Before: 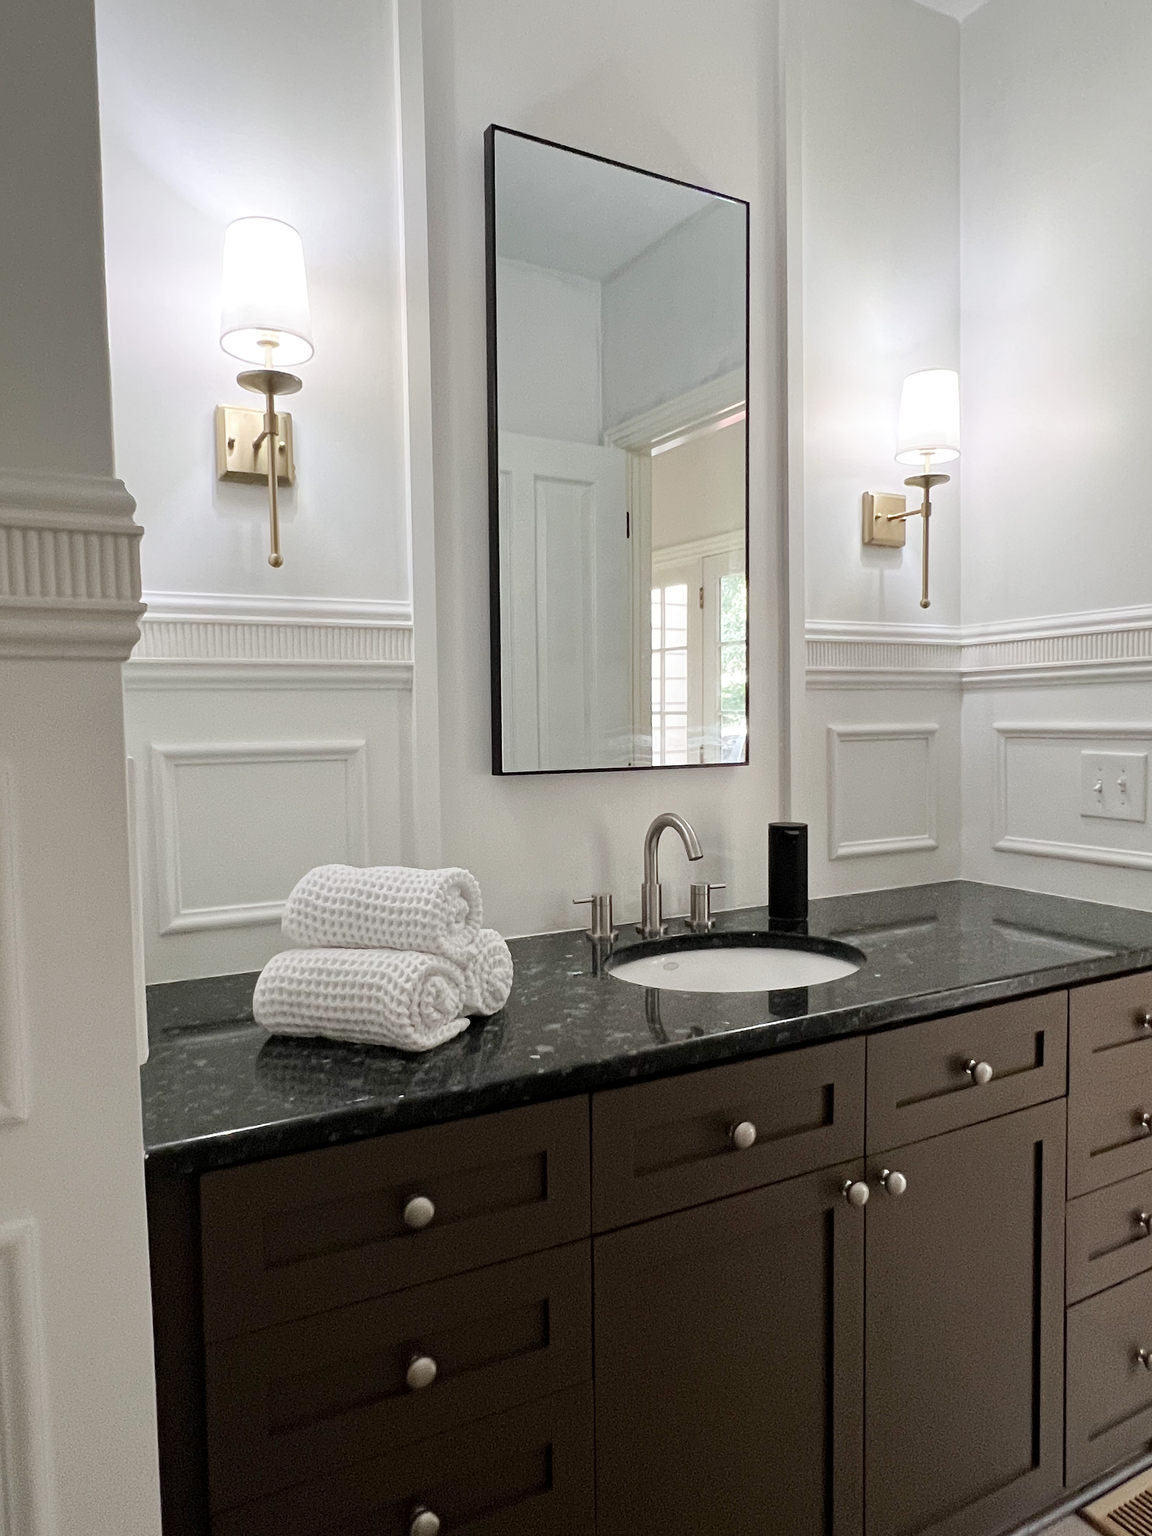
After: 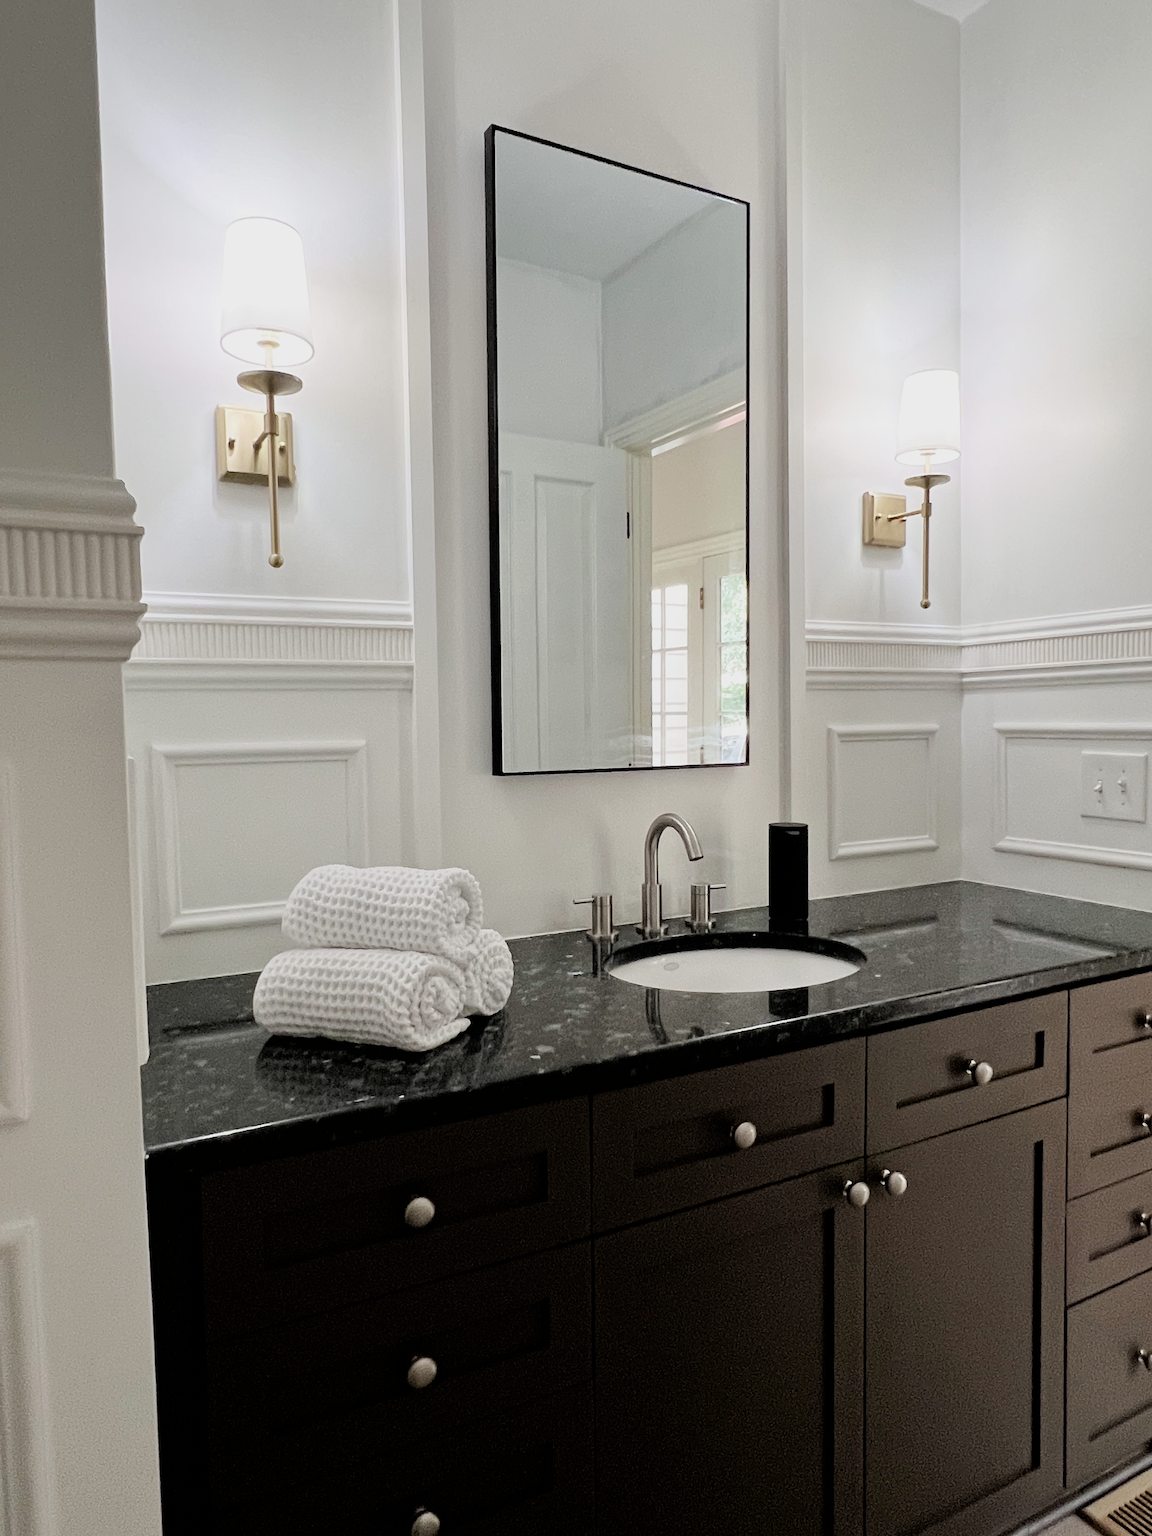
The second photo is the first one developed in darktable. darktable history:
filmic rgb: black relative exposure -11.88 EV, white relative exposure 5.43 EV, hardness 4.49, latitude 49.8%, contrast 1.141
